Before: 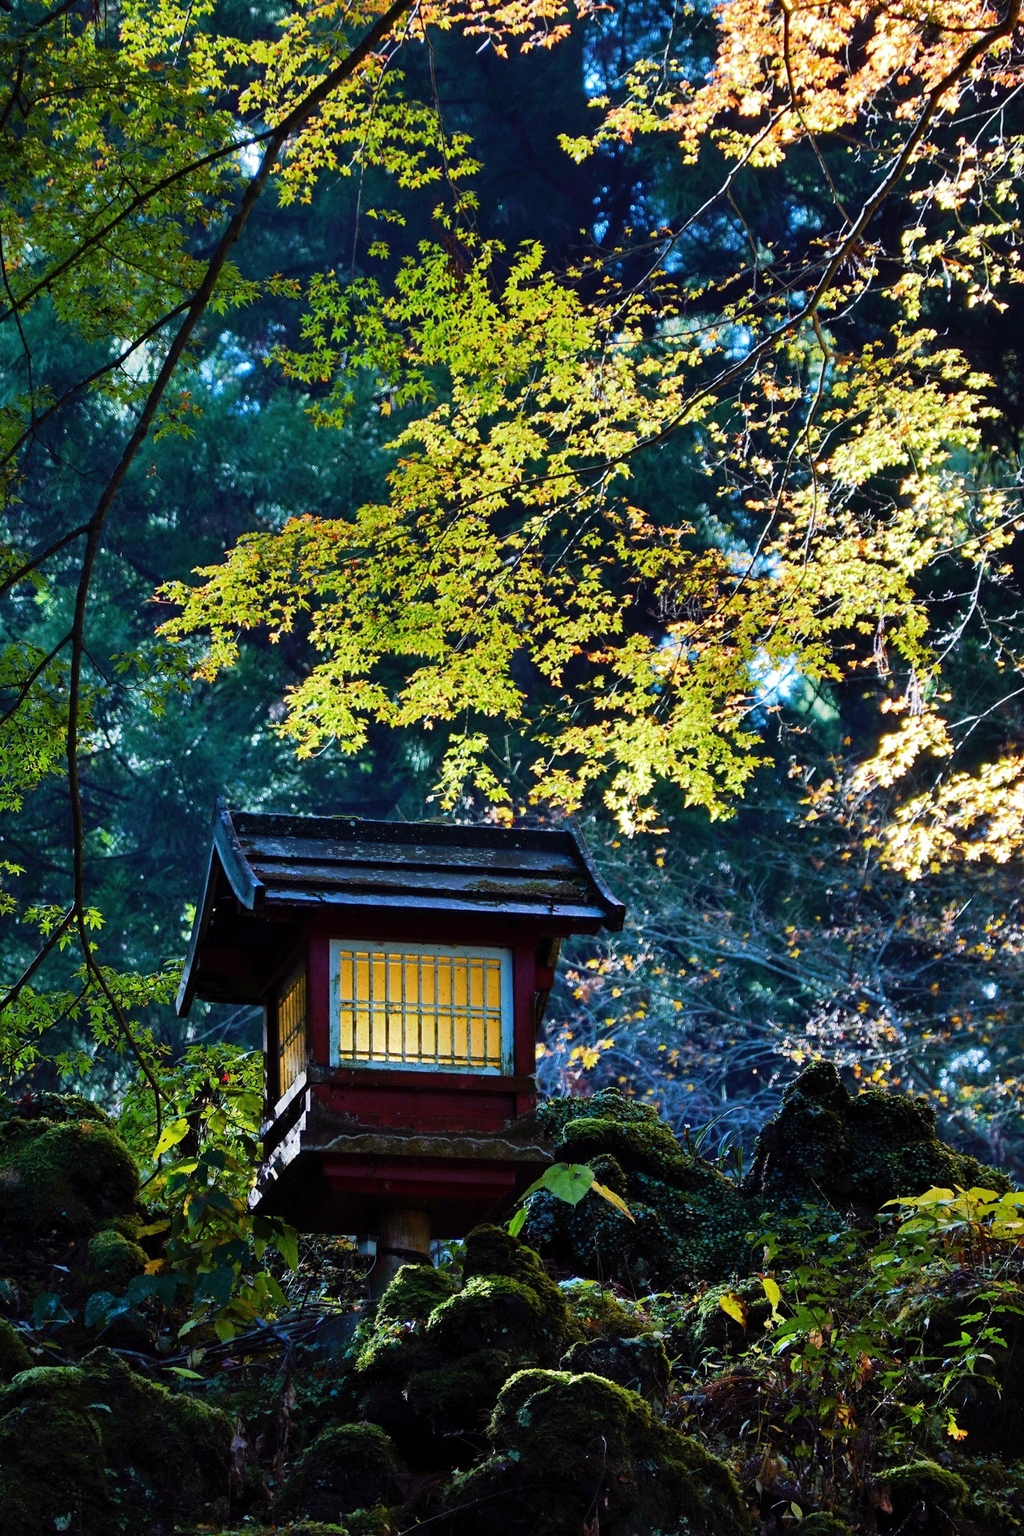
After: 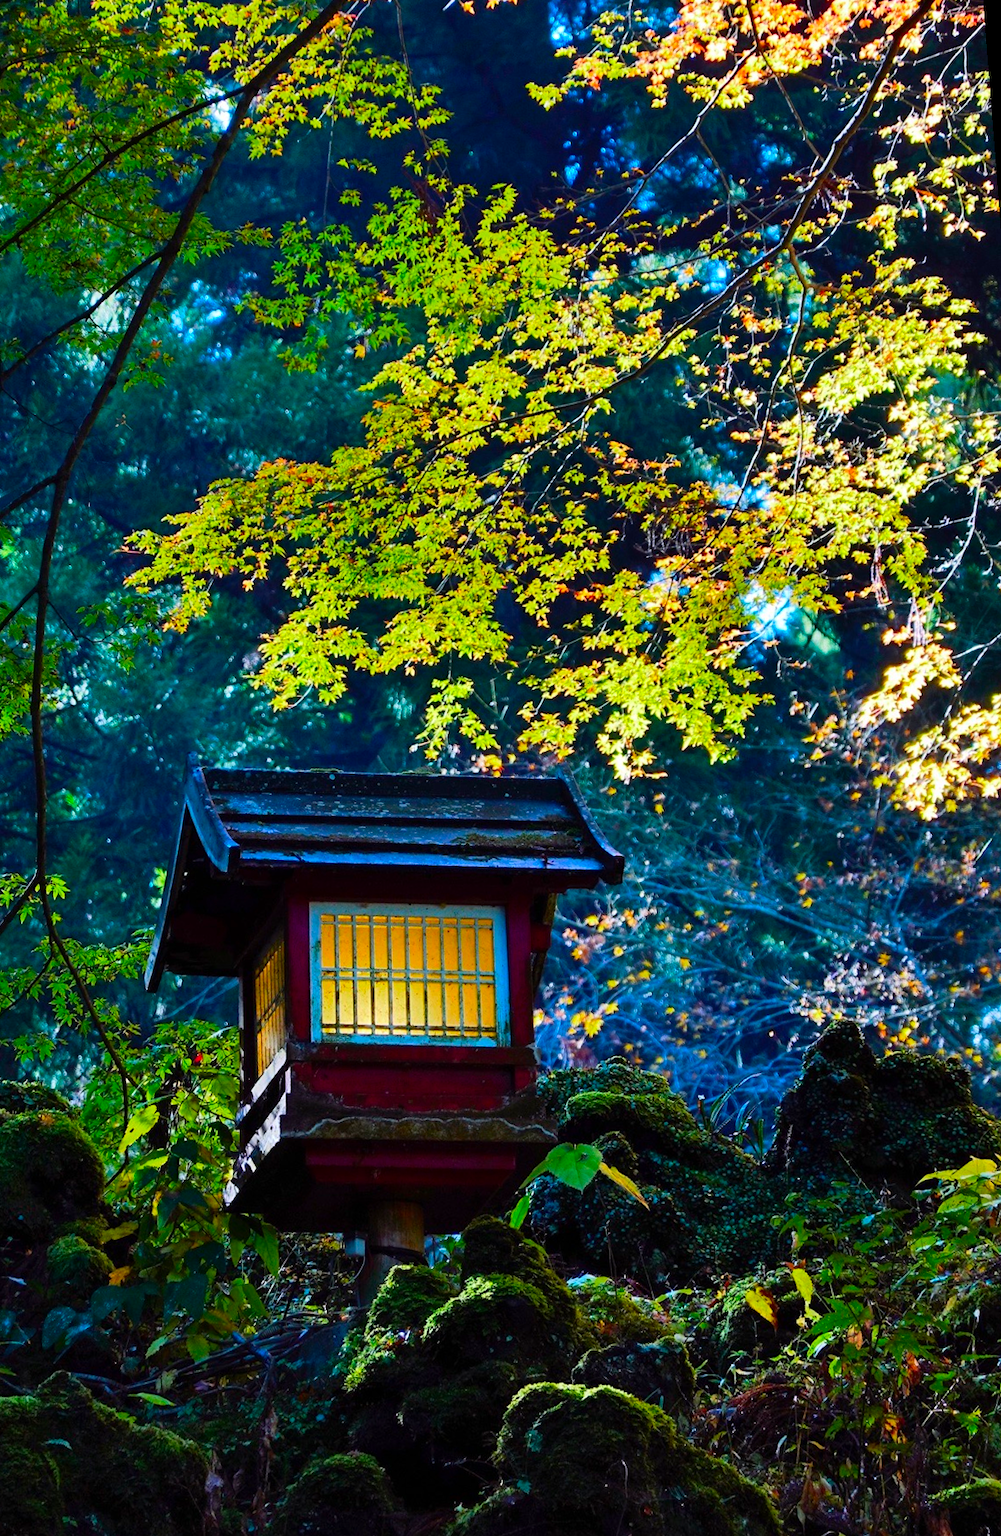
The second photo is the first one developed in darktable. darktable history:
rotate and perspective: rotation -1.68°, lens shift (vertical) -0.146, crop left 0.049, crop right 0.912, crop top 0.032, crop bottom 0.96
color contrast: green-magenta contrast 1.69, blue-yellow contrast 1.49
